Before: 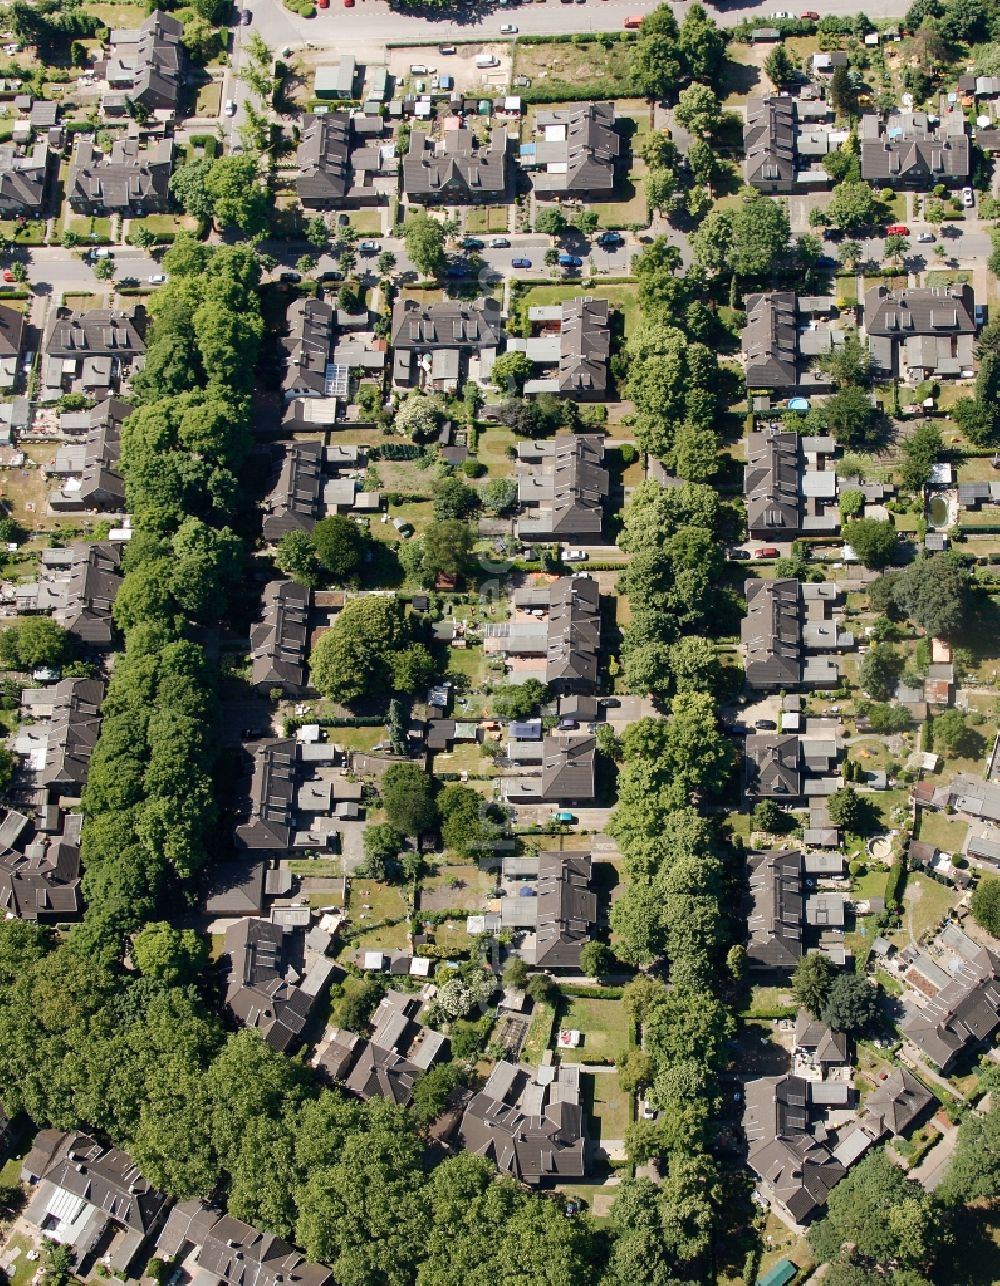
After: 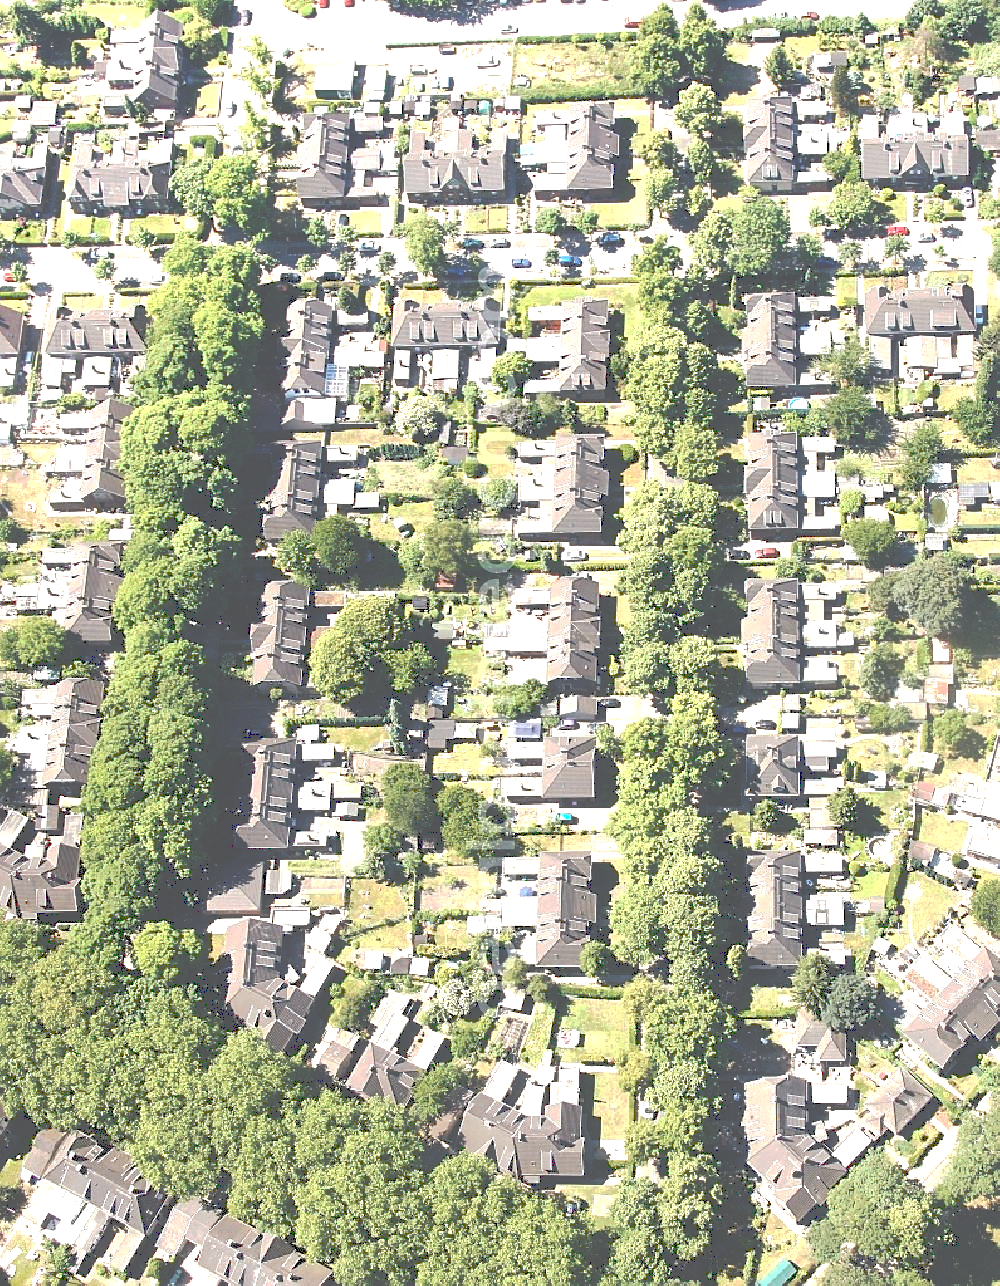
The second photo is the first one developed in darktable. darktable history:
exposure: black level correction 0, exposure 1.46 EV, compensate highlight preservation false
tone curve: curves: ch0 [(0, 0) (0.003, 0.346) (0.011, 0.346) (0.025, 0.346) (0.044, 0.35) (0.069, 0.354) (0.1, 0.361) (0.136, 0.368) (0.177, 0.381) (0.224, 0.395) (0.277, 0.421) (0.335, 0.458) (0.399, 0.502) (0.468, 0.556) (0.543, 0.617) (0.623, 0.685) (0.709, 0.748) (0.801, 0.814) (0.898, 0.865) (1, 1)], preserve colors none
sharpen: radius 1.835, amount 0.412, threshold 1.292
